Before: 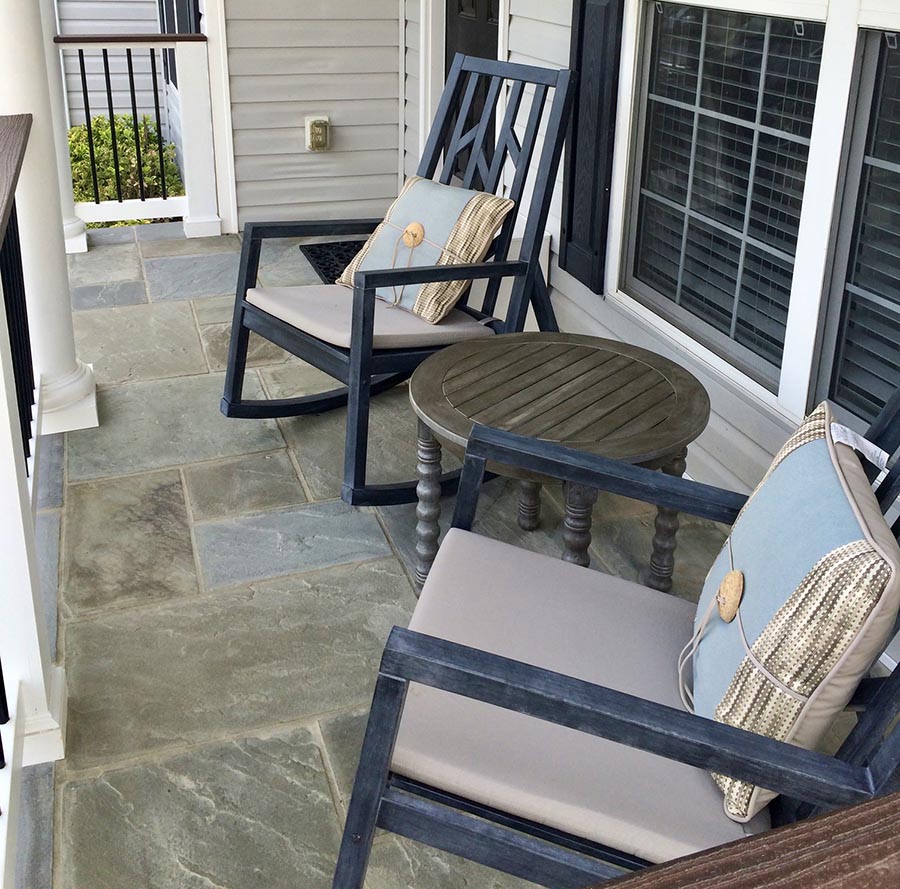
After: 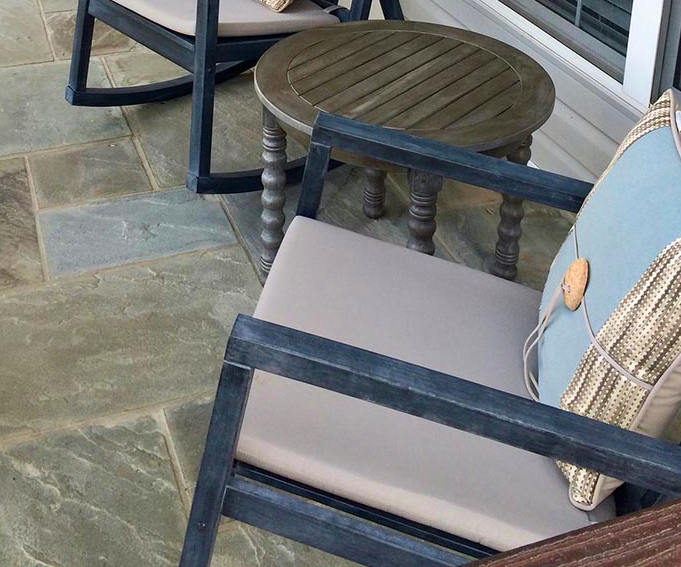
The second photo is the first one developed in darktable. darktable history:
color zones: curves: ch1 [(0.239, 0.552) (0.75, 0.5)]; ch2 [(0.25, 0.462) (0.749, 0.457)], mix 25.94%
crop and rotate: left 17.299%, top 35.115%, right 7.015%, bottom 1.024%
